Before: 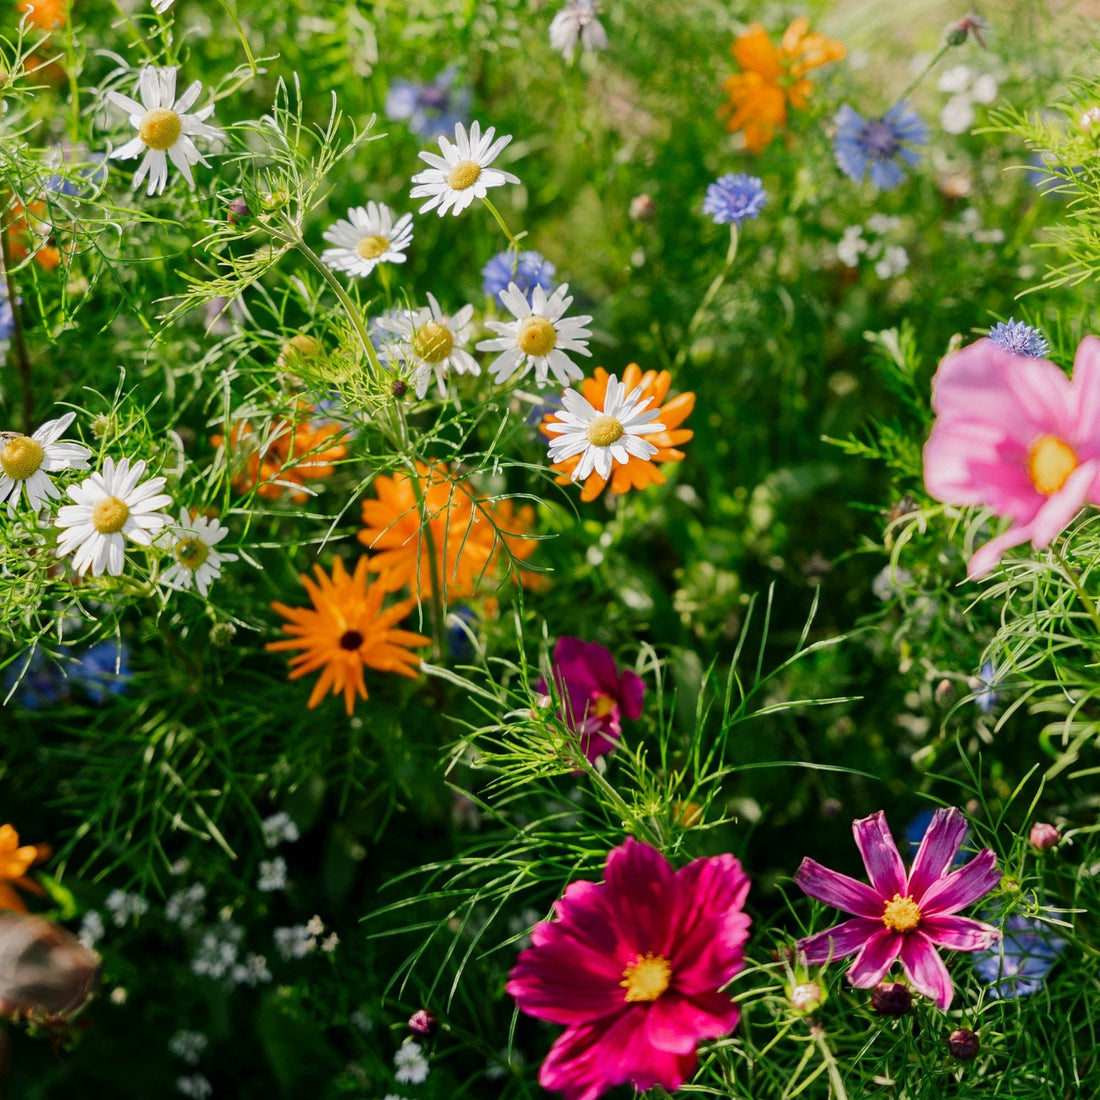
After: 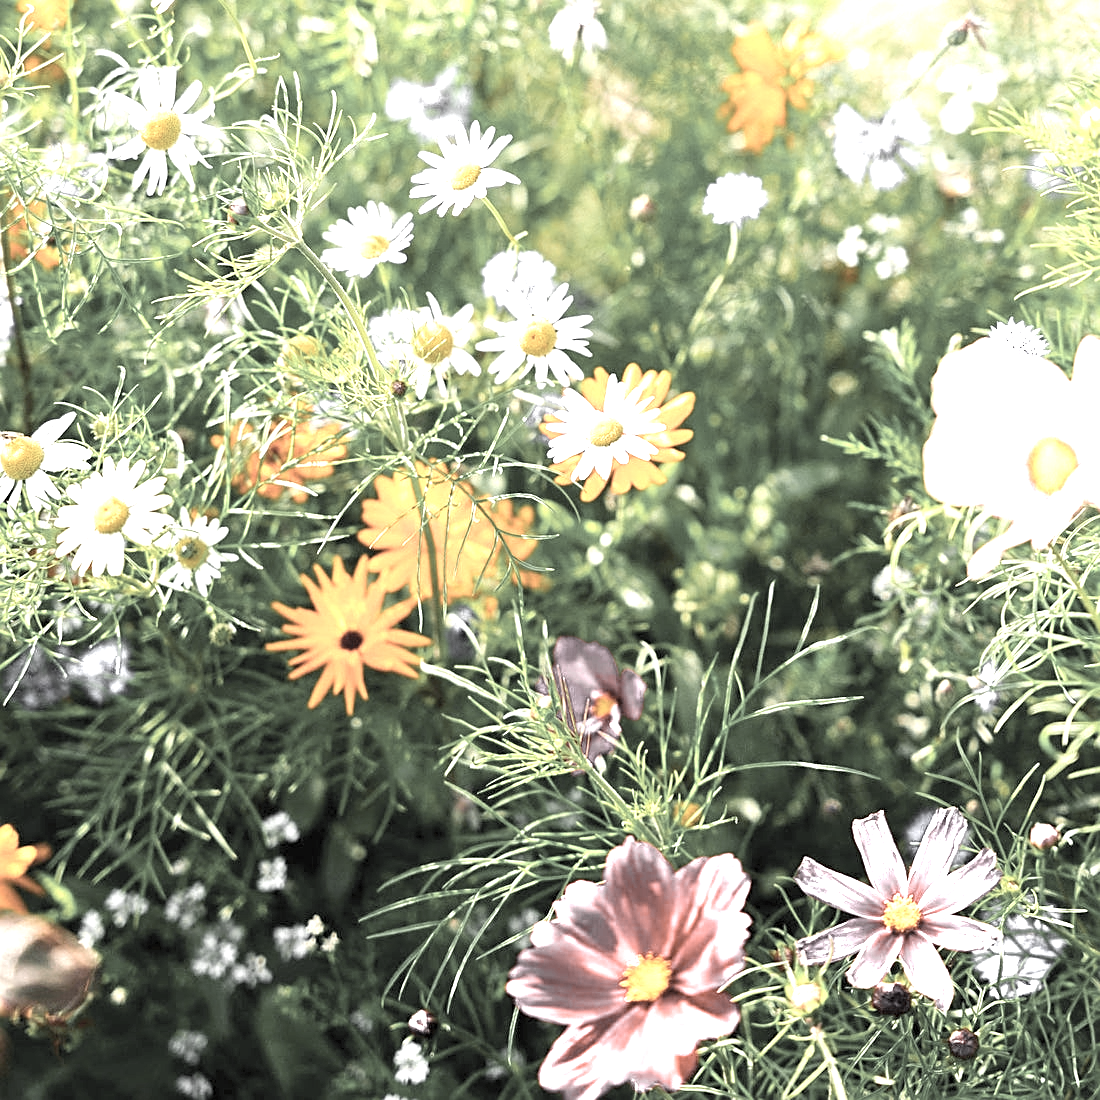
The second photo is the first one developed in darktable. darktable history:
color zones: curves: ch0 [(0, 0.613) (0.01, 0.613) (0.245, 0.448) (0.498, 0.529) (0.642, 0.665) (0.879, 0.777) (0.99, 0.613)]; ch1 [(0, 0.035) (0.121, 0.189) (0.259, 0.197) (0.415, 0.061) (0.589, 0.022) (0.732, 0.022) (0.857, 0.026) (0.991, 0.053)]
sharpen: on, module defaults
exposure: black level correction 0, exposure 1.9 EV, compensate highlight preservation false
contrast brightness saturation: brightness 0.09, saturation 0.19
